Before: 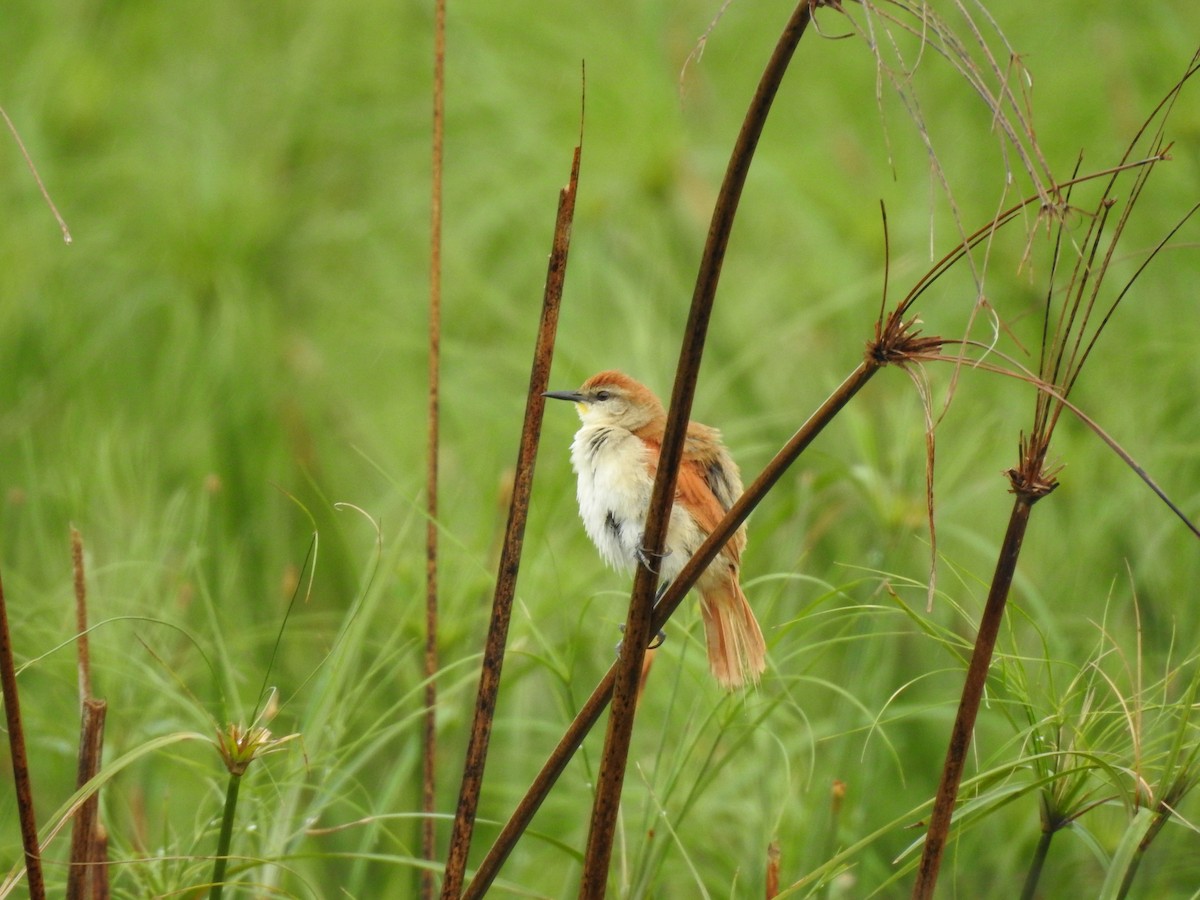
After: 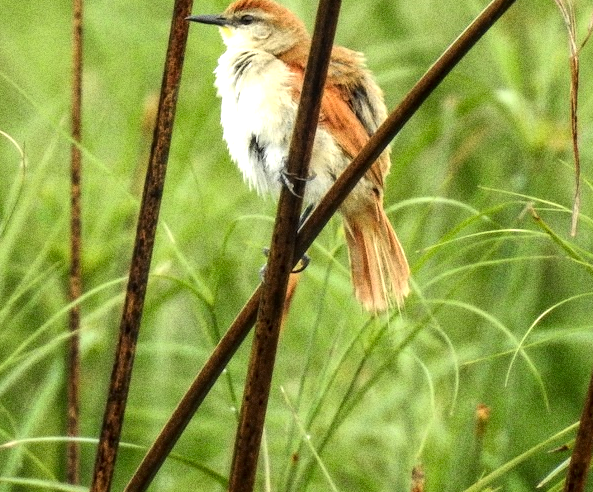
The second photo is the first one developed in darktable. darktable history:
tone equalizer: -8 EV -0.75 EV, -7 EV -0.7 EV, -6 EV -0.6 EV, -5 EV -0.4 EV, -3 EV 0.4 EV, -2 EV 0.6 EV, -1 EV 0.7 EV, +0 EV 0.75 EV, edges refinement/feathering 500, mask exposure compensation -1.57 EV, preserve details no
crop: left 29.672%, top 41.786%, right 20.851%, bottom 3.487%
local contrast: detail 130%
grain: coarseness 0.09 ISO, strength 40%
